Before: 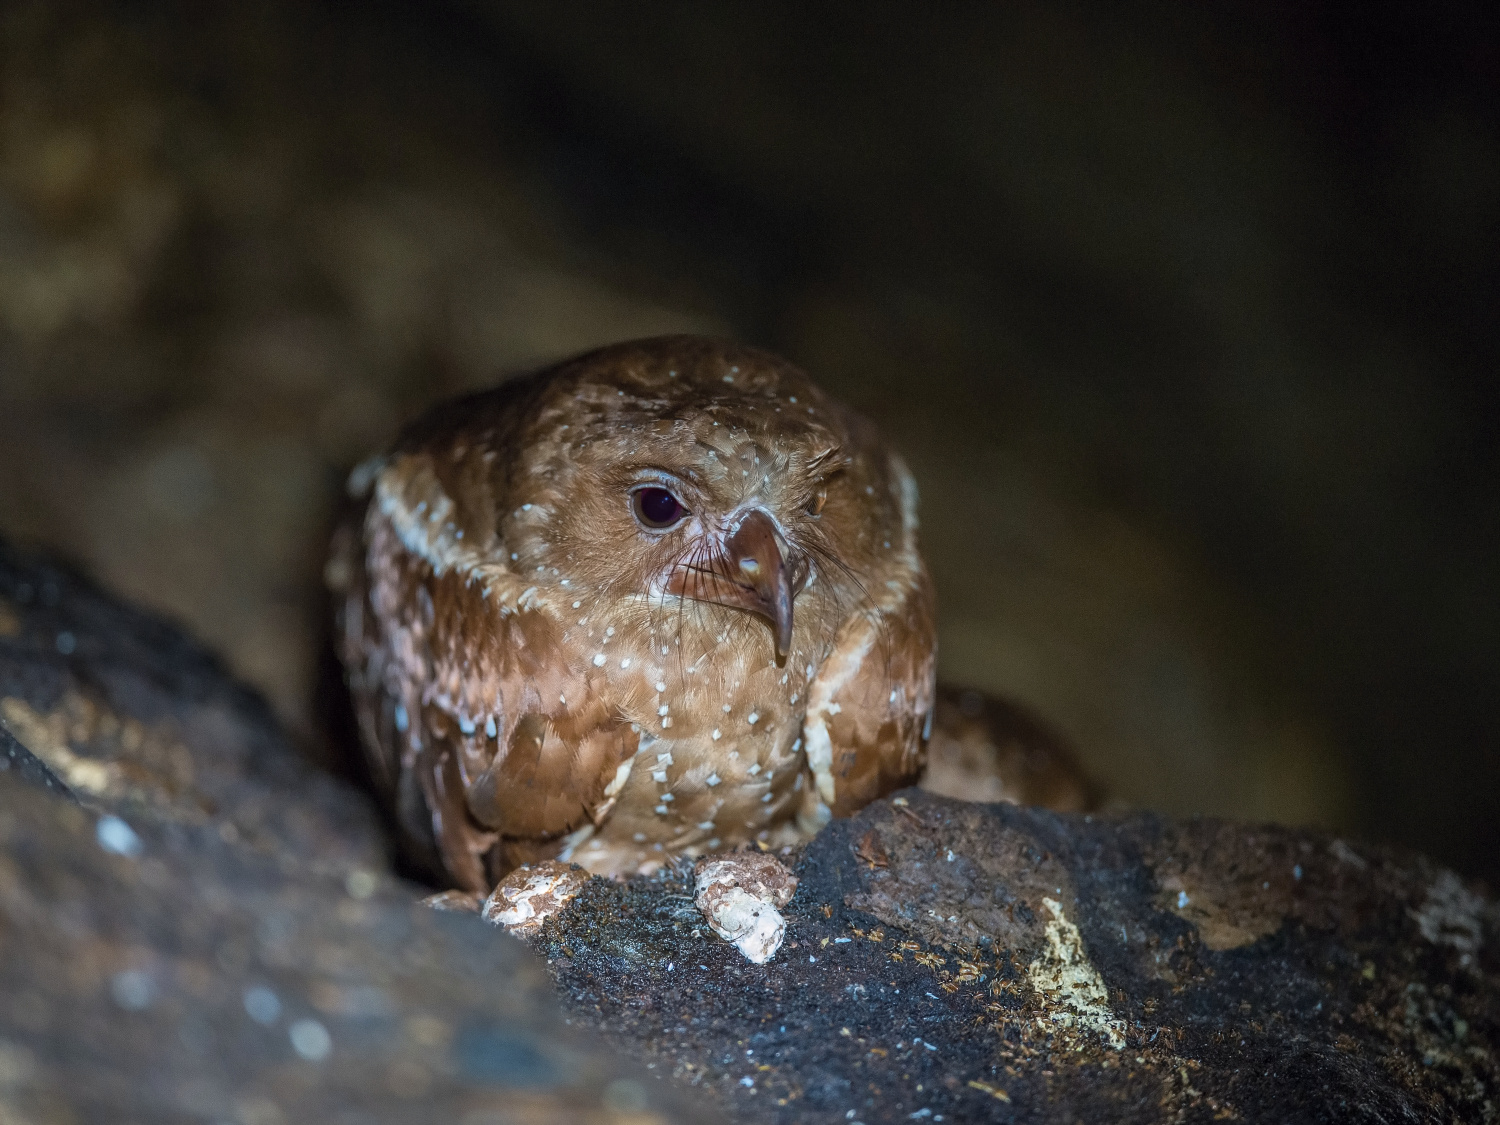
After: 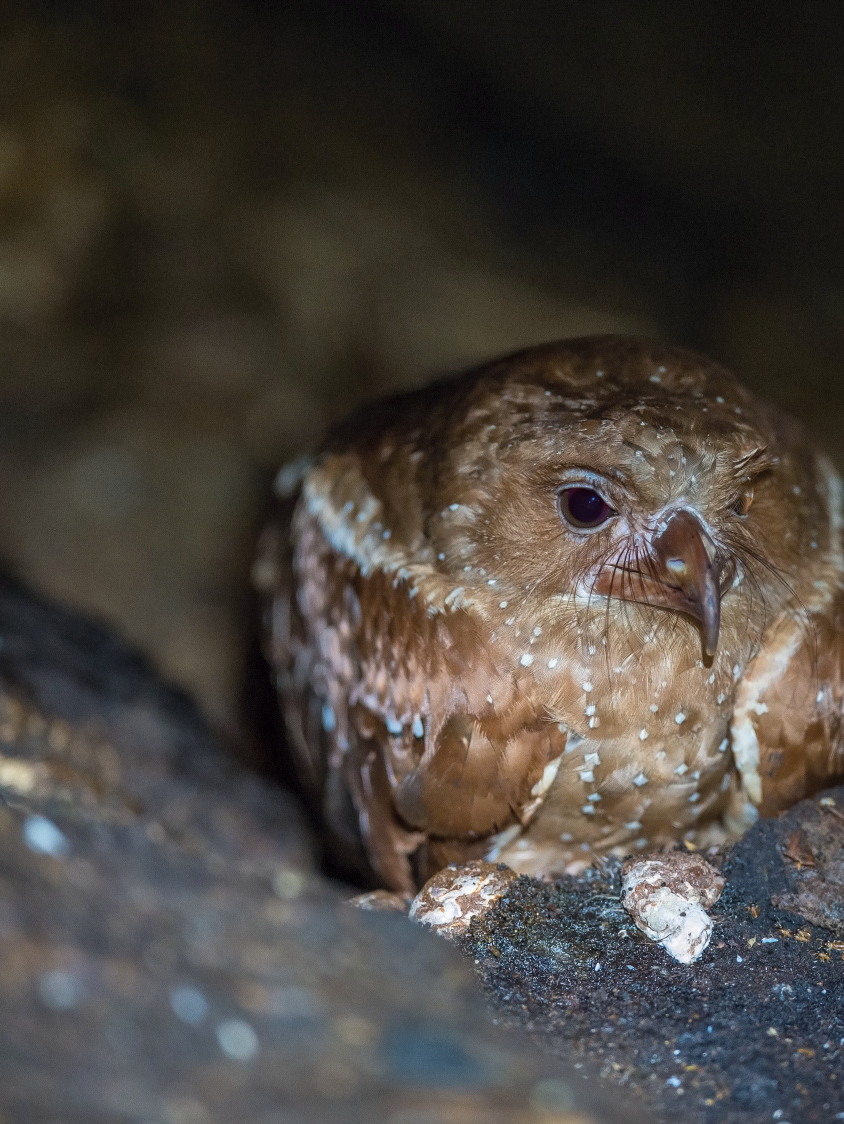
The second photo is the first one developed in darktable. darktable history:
crop: left 4.905%, right 38.764%
